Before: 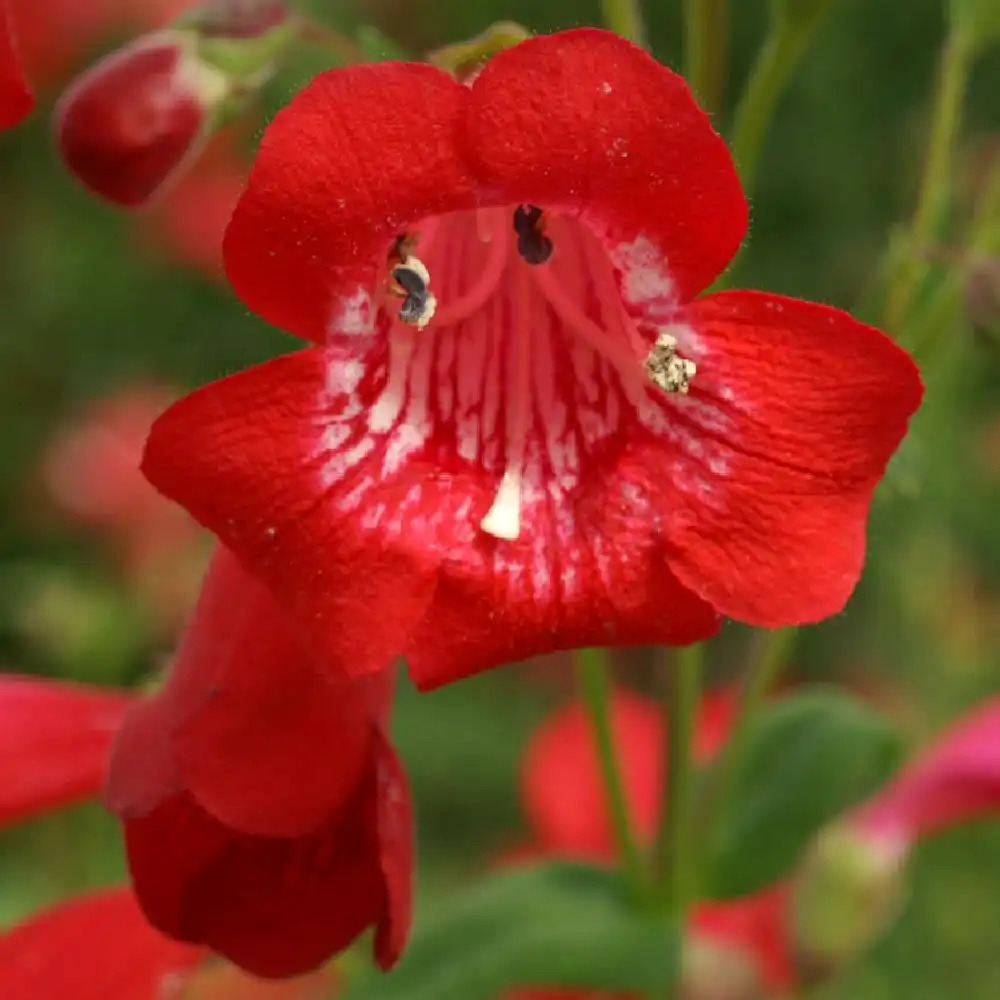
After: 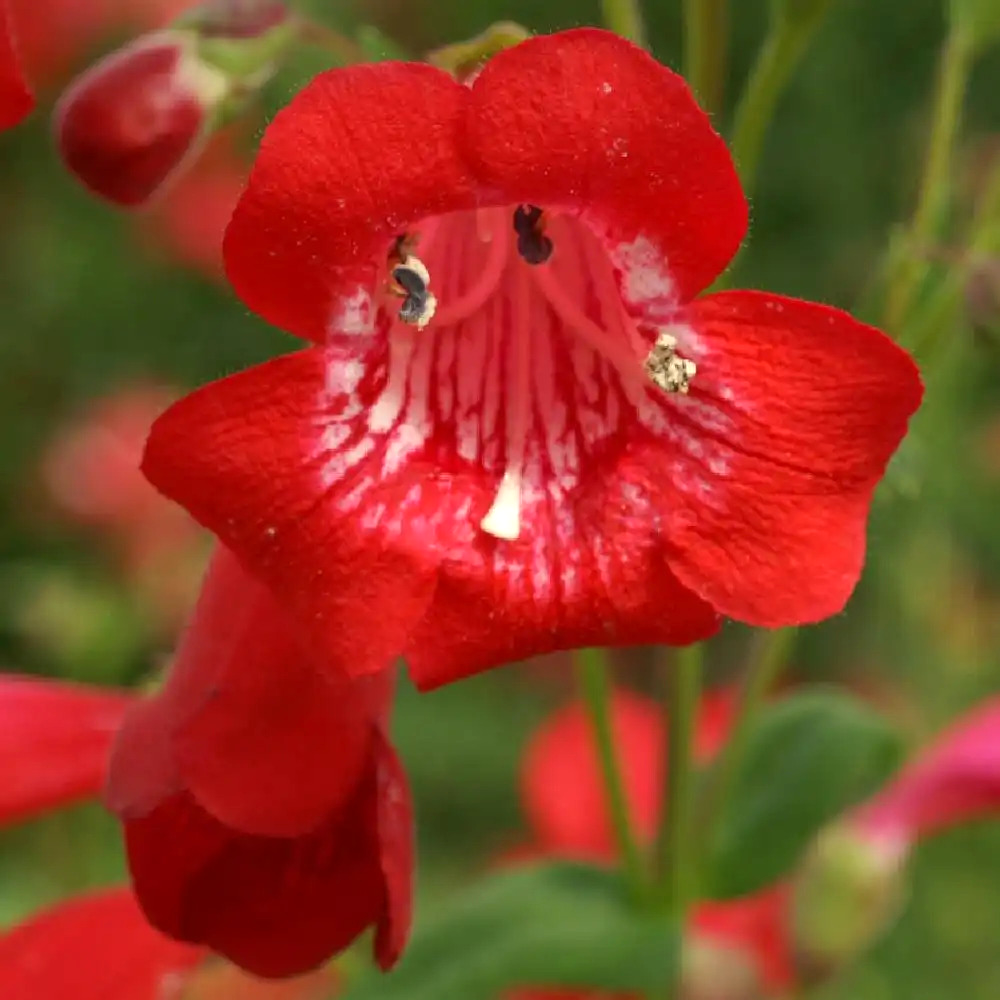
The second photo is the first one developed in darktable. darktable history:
exposure: exposure 0.161 EV, compensate highlight preservation false
